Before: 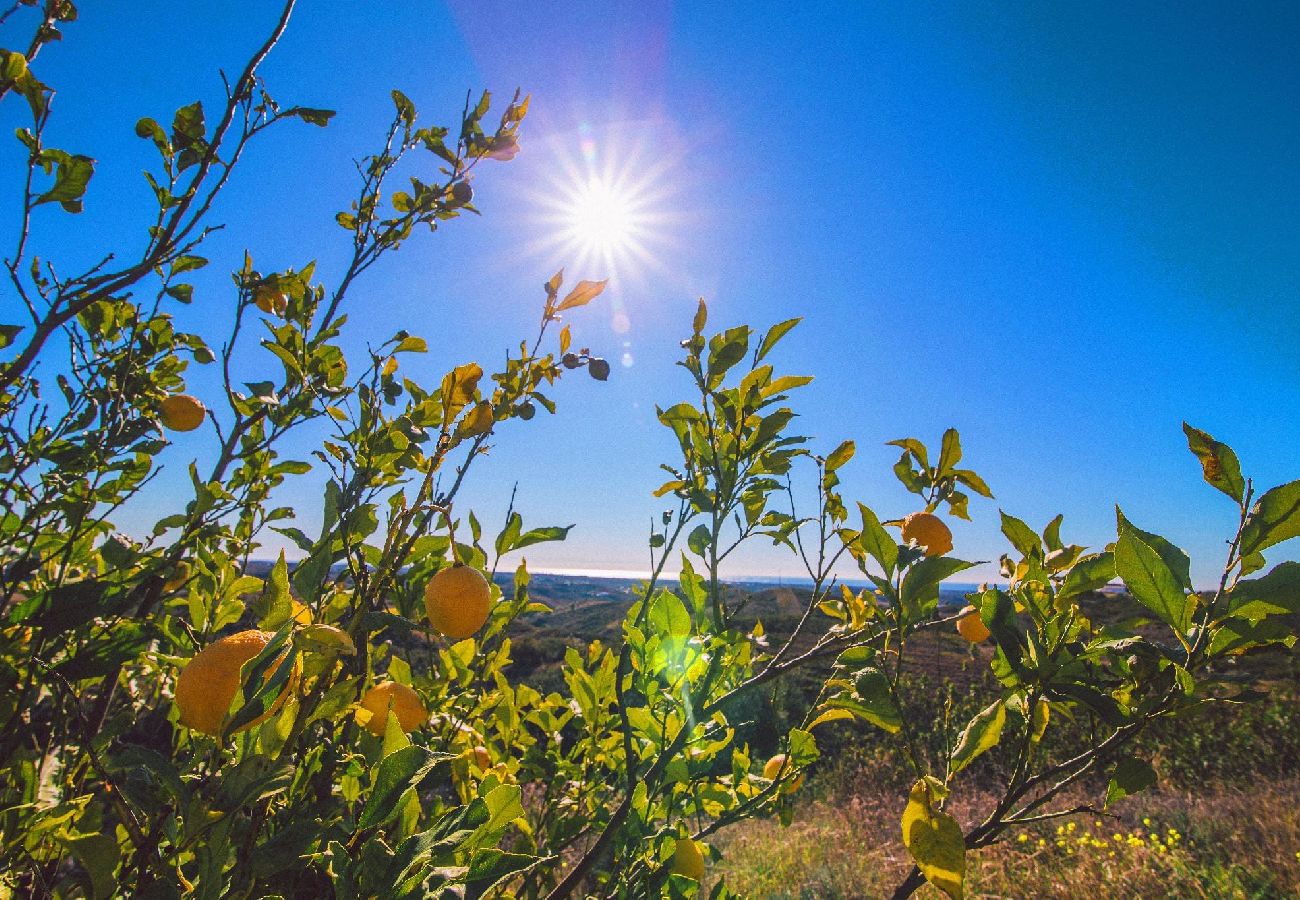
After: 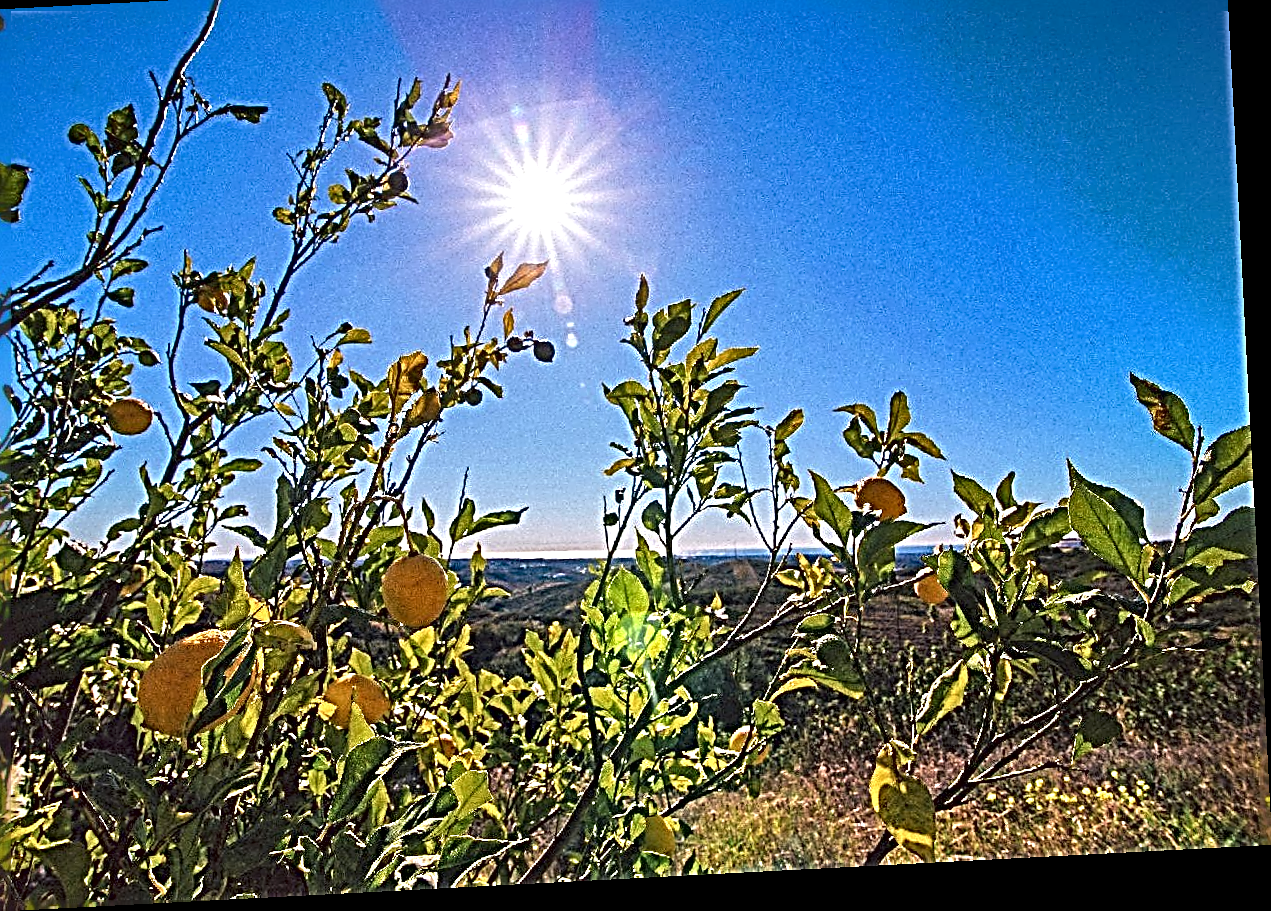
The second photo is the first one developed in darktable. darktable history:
local contrast: mode bilateral grid, contrast 26, coarseness 61, detail 152%, midtone range 0.2
crop and rotate: angle 3°, left 5.526%, top 5.674%
sharpen: radius 4.037, amount 1.985
